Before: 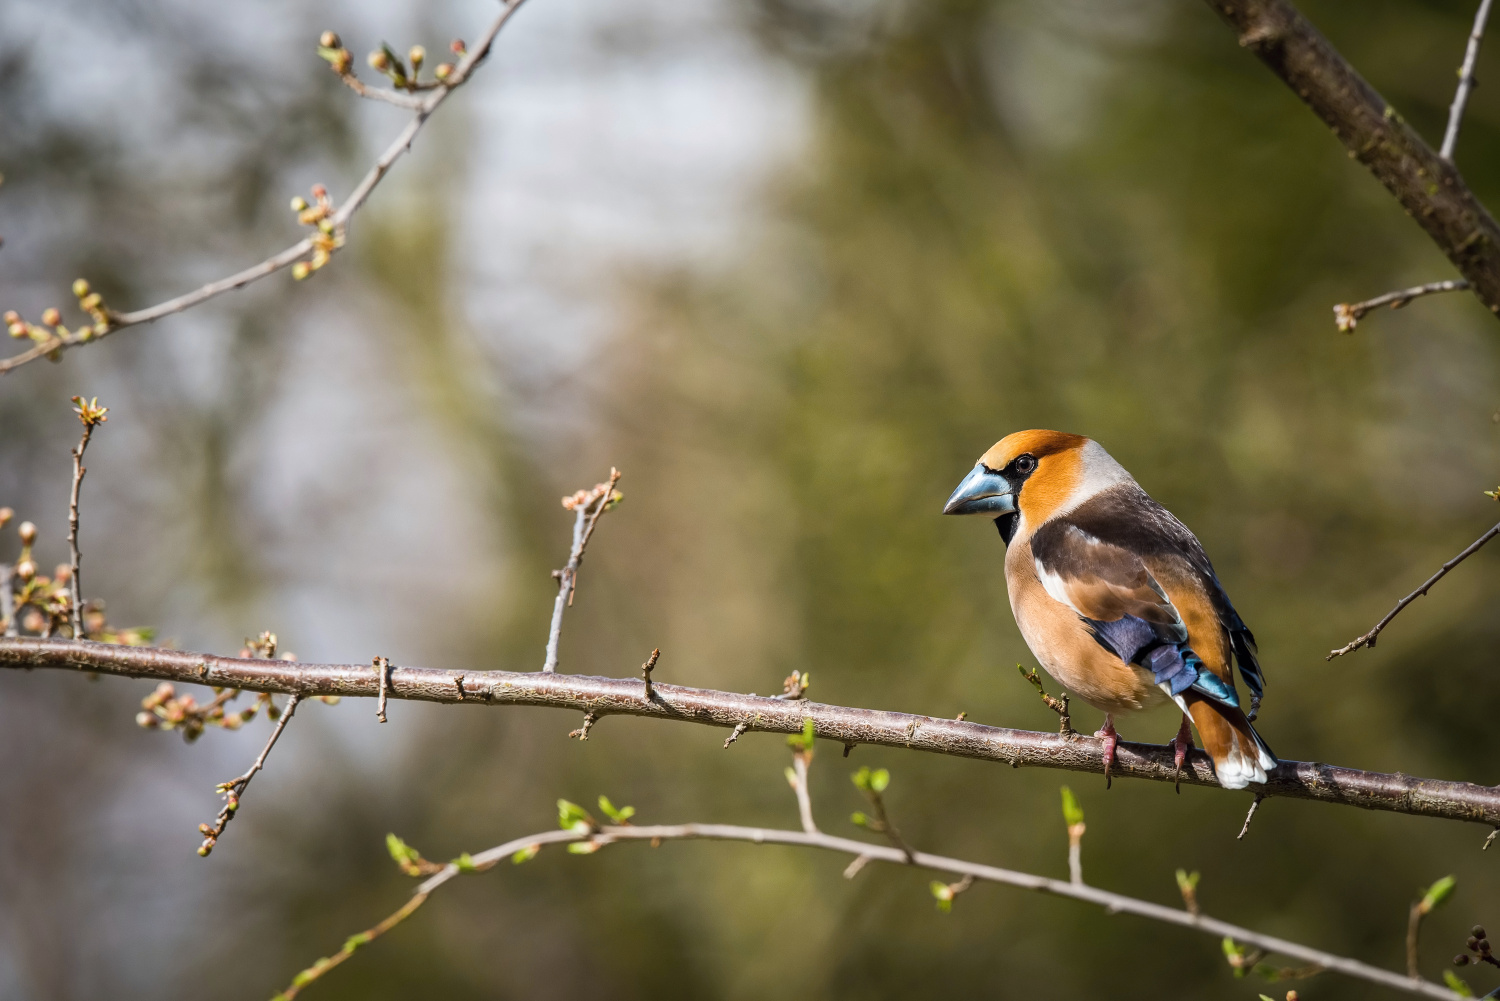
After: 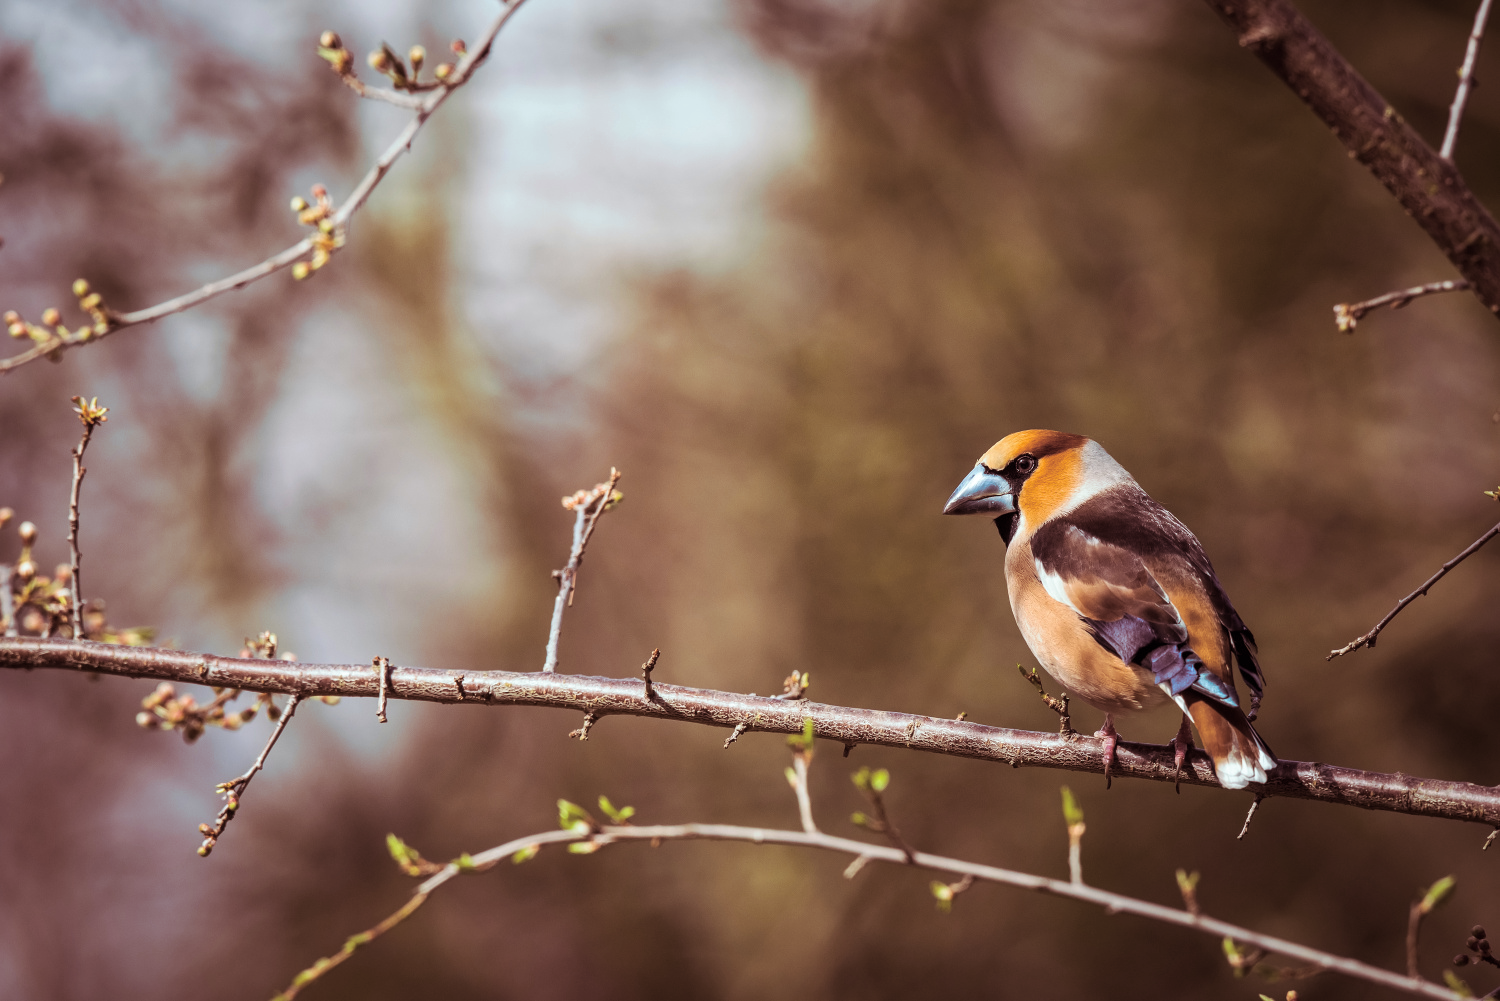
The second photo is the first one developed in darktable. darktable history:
split-toning: highlights › hue 180°
